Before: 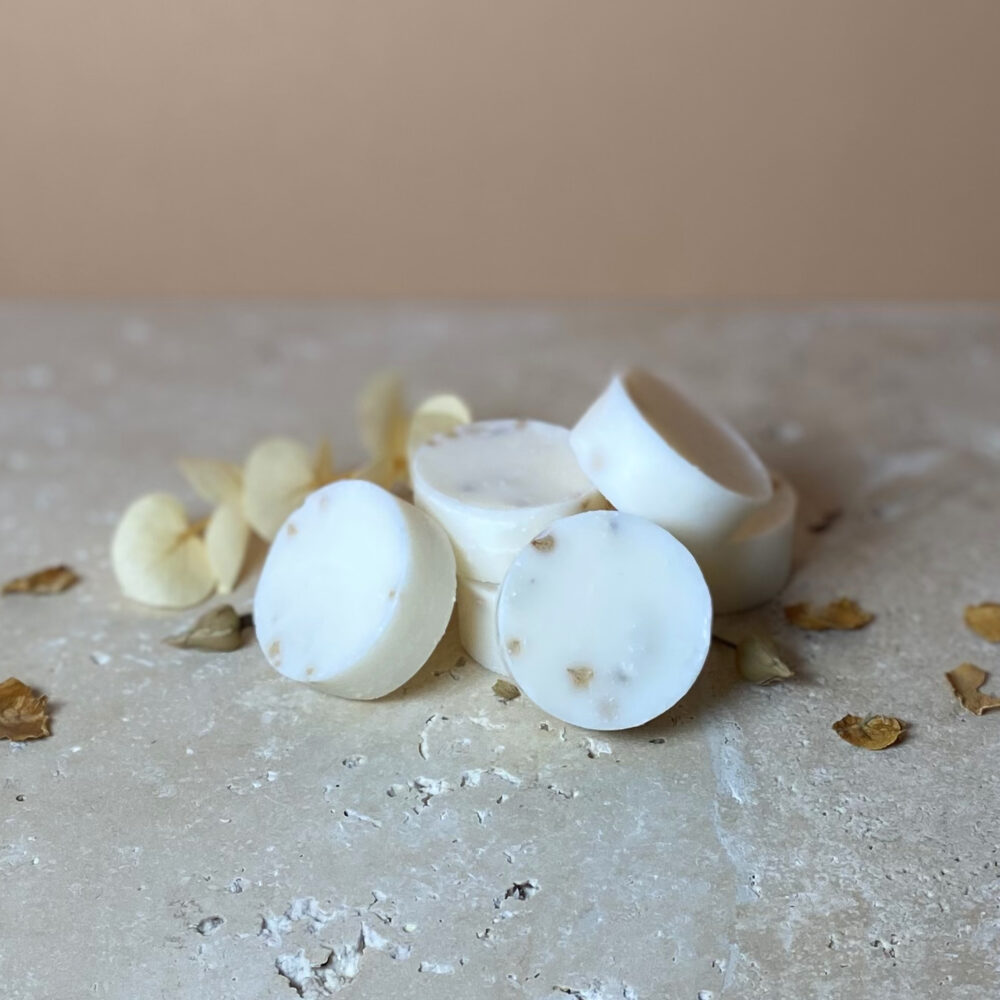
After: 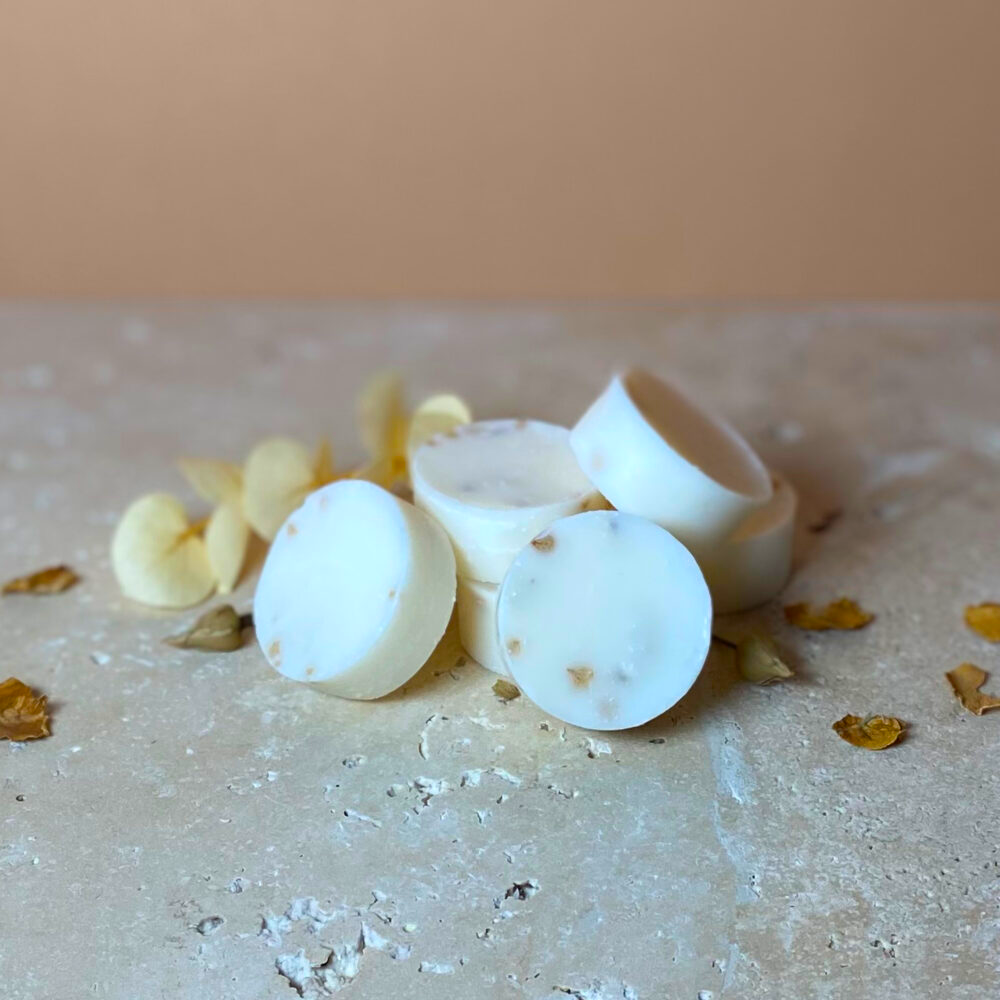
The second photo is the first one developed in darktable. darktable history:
color balance rgb: perceptual saturation grading › global saturation 19.867%, global vibrance 20%
